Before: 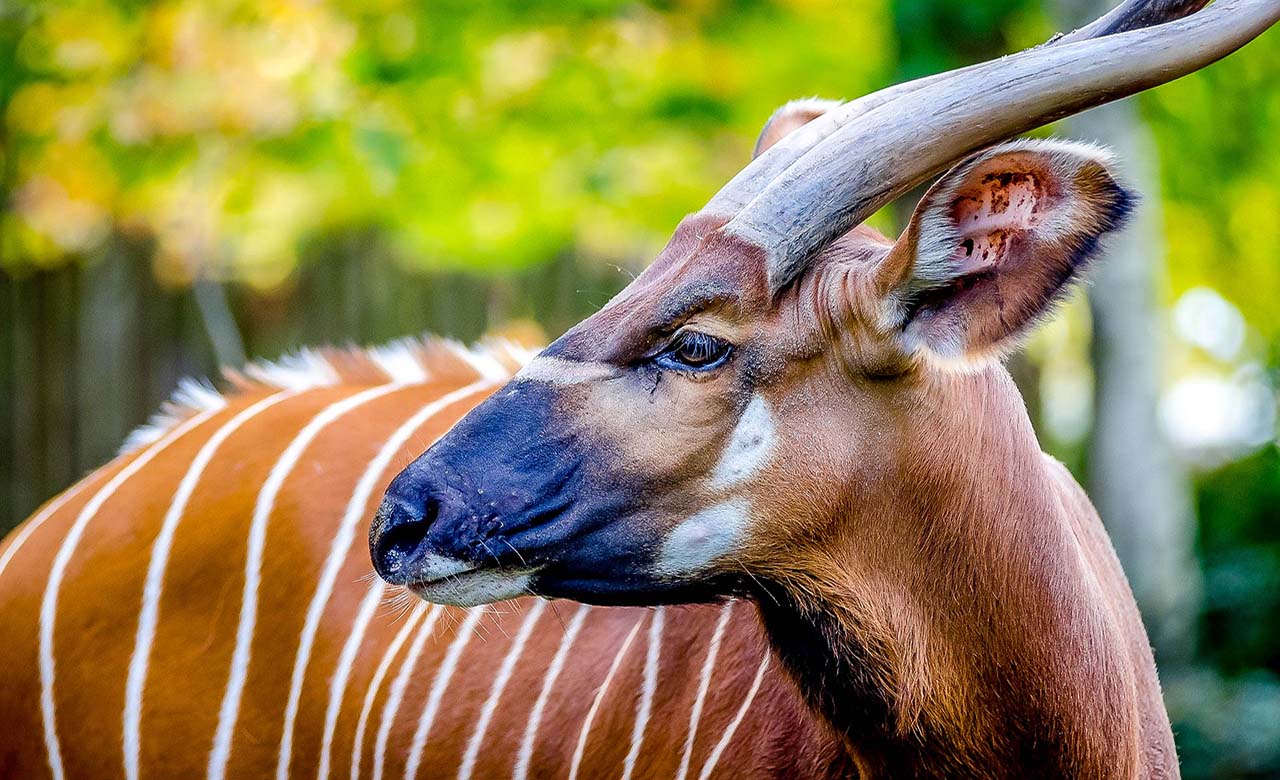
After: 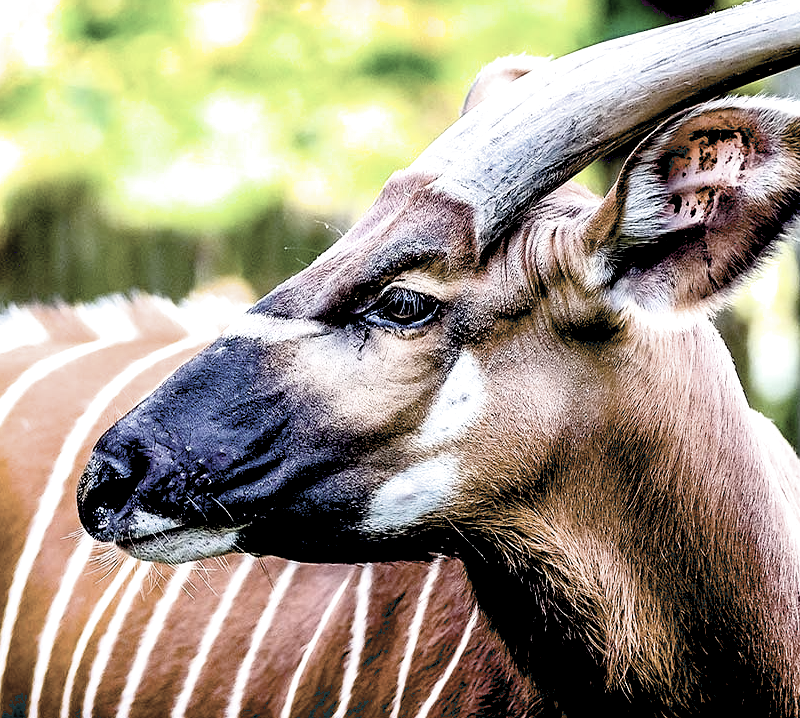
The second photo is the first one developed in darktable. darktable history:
filmic rgb: black relative exposure -9.13 EV, white relative exposure 2.31 EV, hardness 7.53
crop and rotate: left 22.832%, top 5.633%, right 14.624%, bottom 2.277%
exposure: black level correction 0.039, exposure 0.5 EV, compensate exposure bias true, compensate highlight preservation false
color correction: highlights b* 0.001, saturation 0.534
